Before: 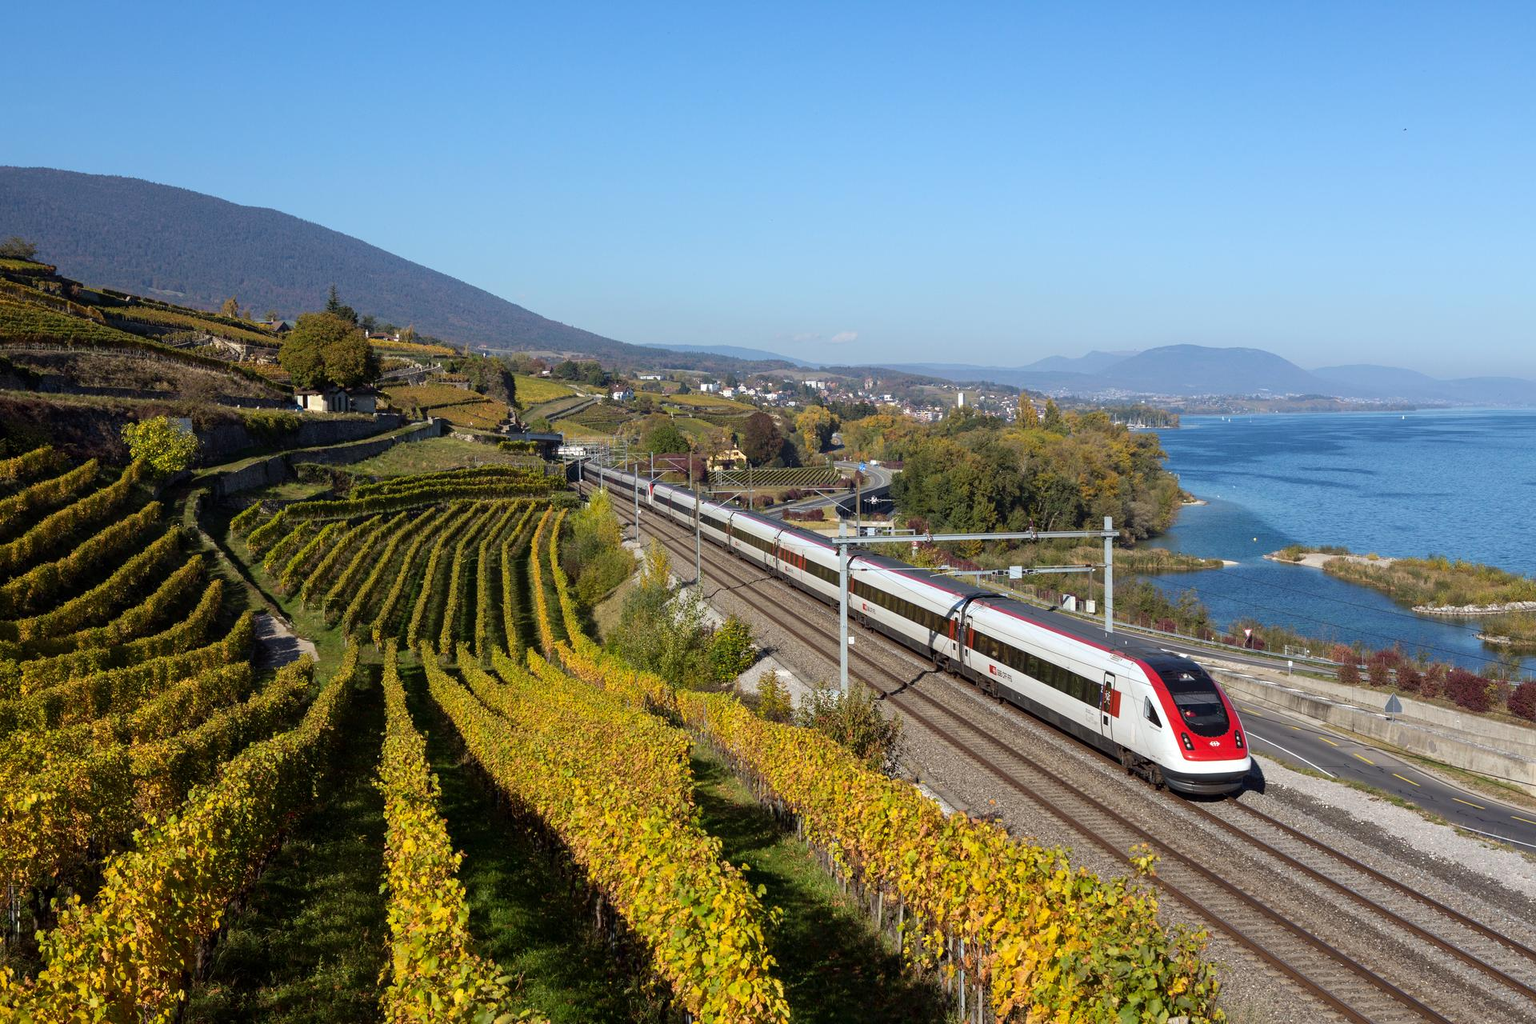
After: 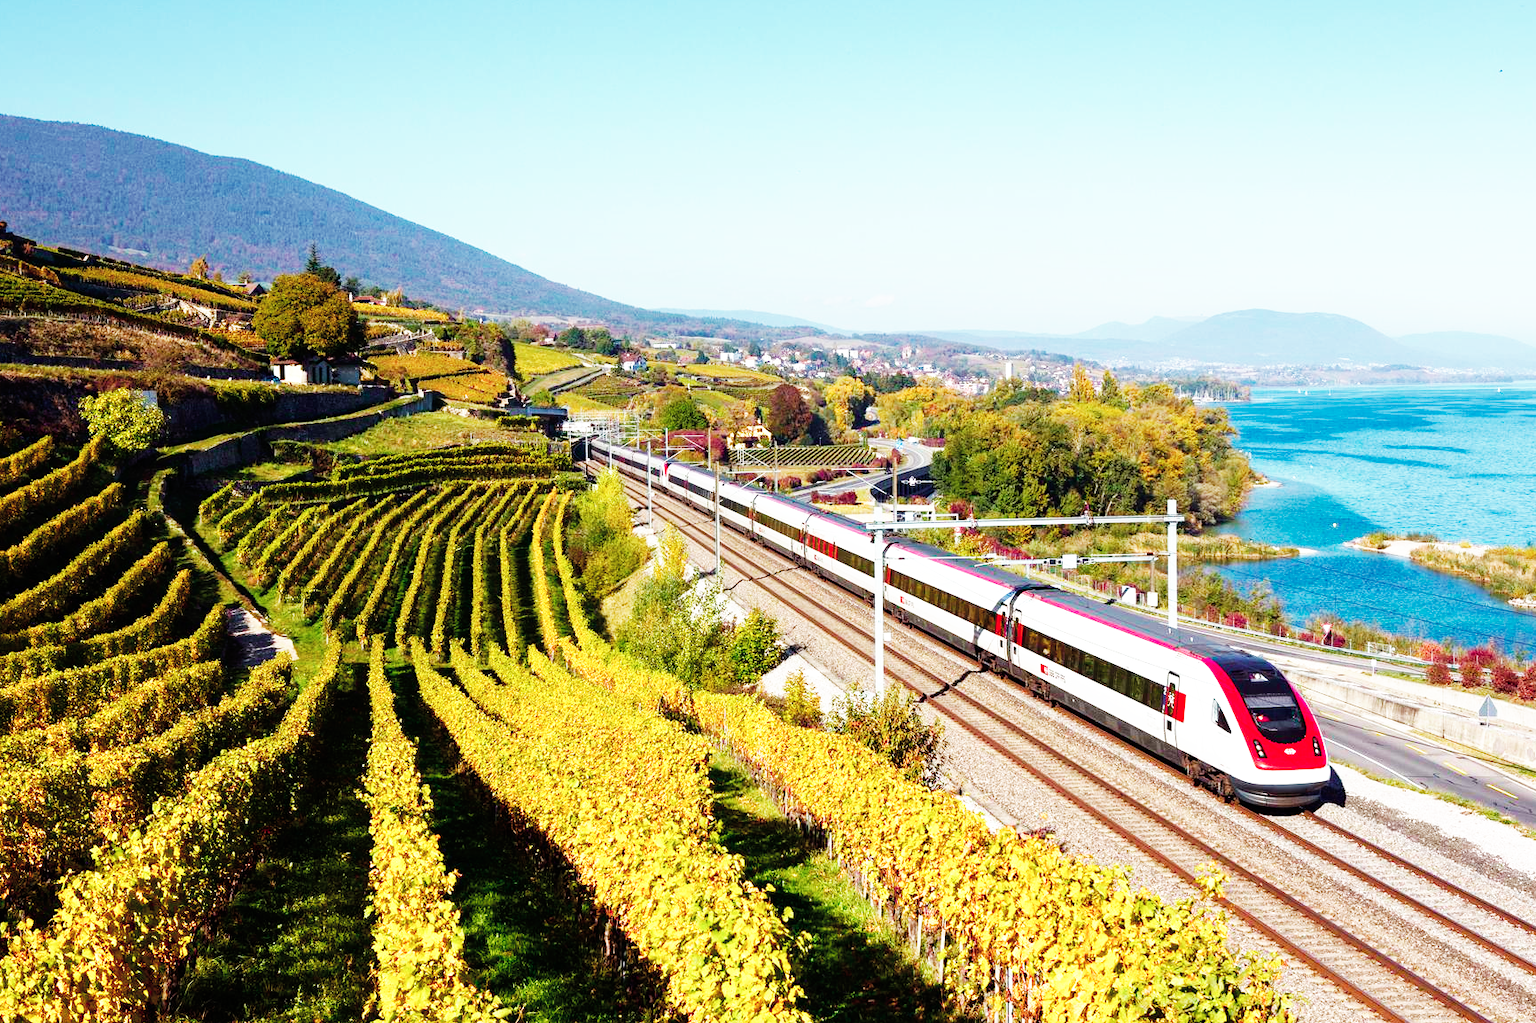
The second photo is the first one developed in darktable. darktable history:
graduated density: on, module defaults
crop: left 3.305%, top 6.436%, right 6.389%, bottom 3.258%
base curve: curves: ch0 [(0, 0) (0.007, 0.004) (0.027, 0.03) (0.046, 0.07) (0.207, 0.54) (0.442, 0.872) (0.673, 0.972) (1, 1)], preserve colors none
color balance rgb: linear chroma grading › shadows -2.2%, linear chroma grading › highlights -15%, linear chroma grading › global chroma -10%, linear chroma grading › mid-tones -10%, perceptual saturation grading › global saturation 45%, perceptual saturation grading › highlights -50%, perceptual saturation grading › shadows 30%, perceptual brilliance grading › global brilliance 18%, global vibrance 45%
color contrast: blue-yellow contrast 0.7
